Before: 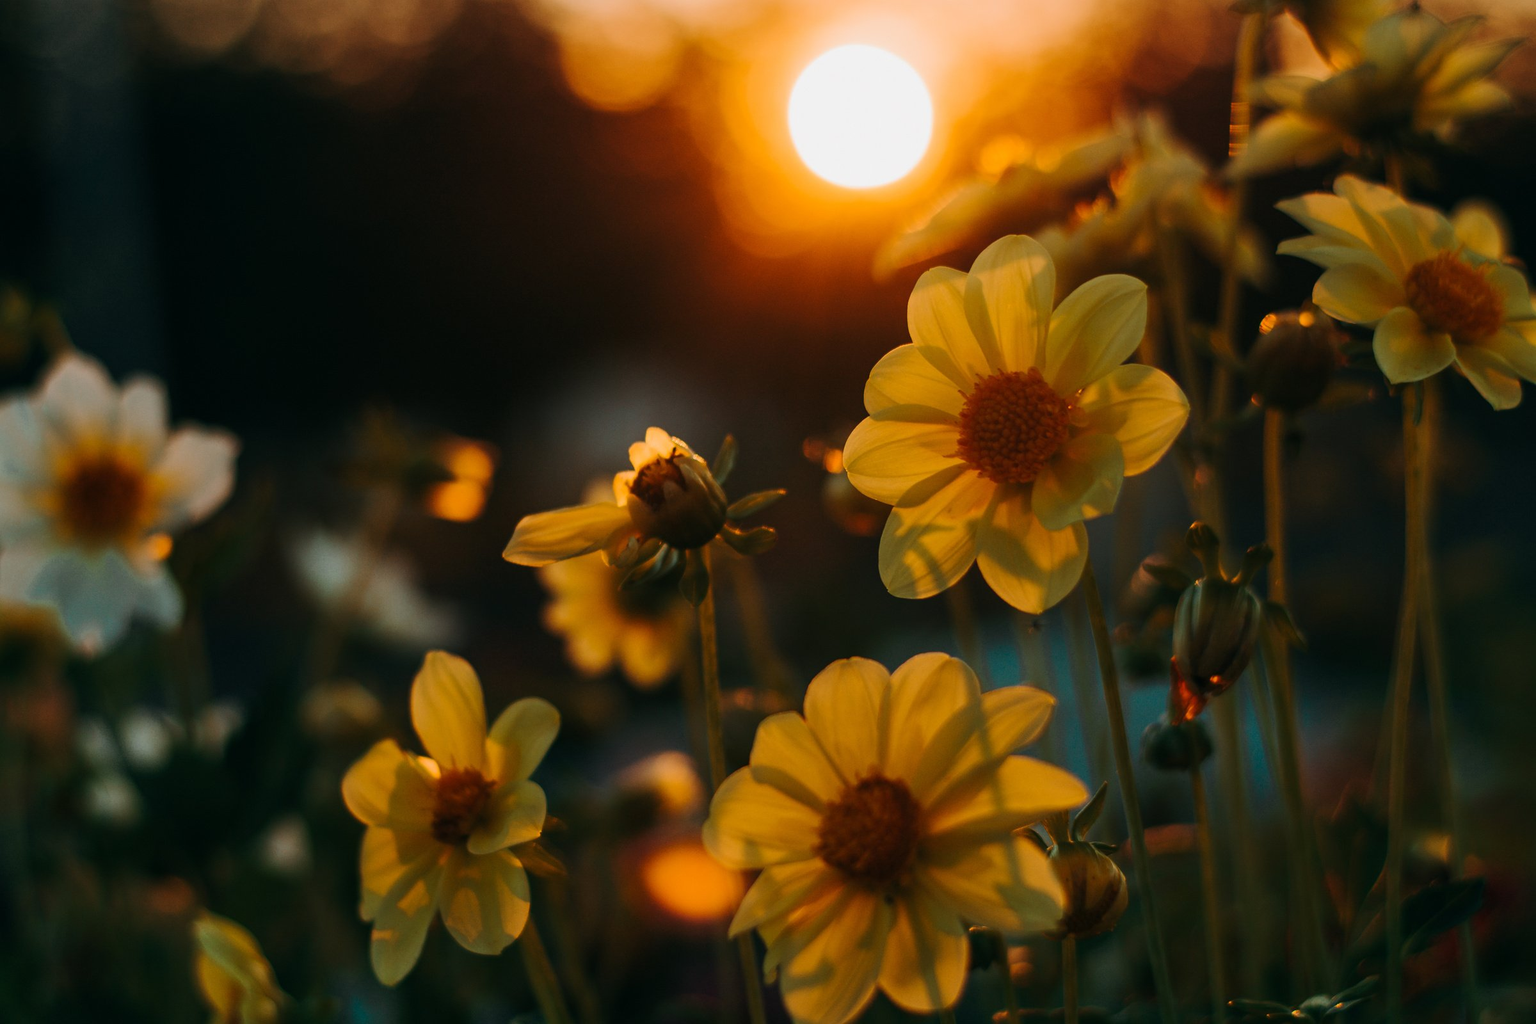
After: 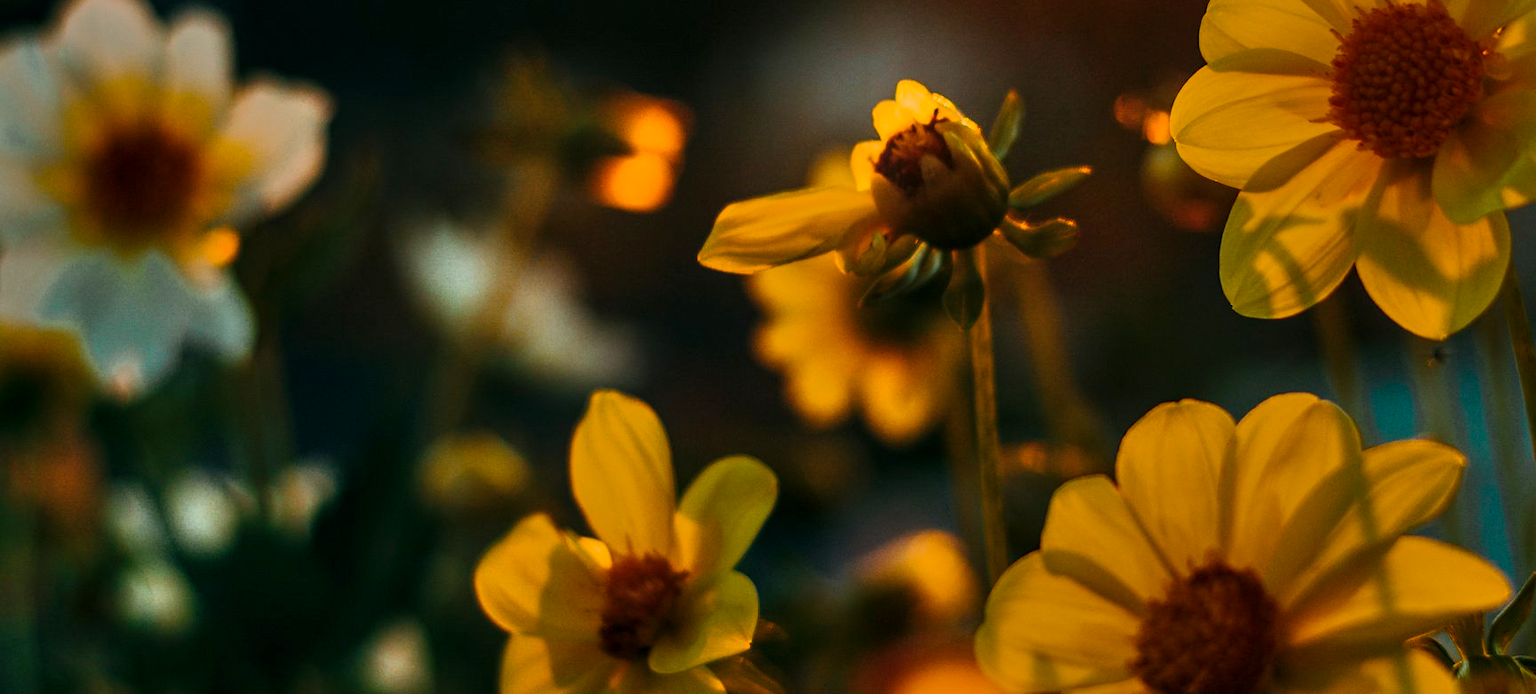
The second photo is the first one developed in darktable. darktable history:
exposure: exposure -0.434 EV, compensate highlight preservation false
local contrast: on, module defaults
crop: top 36.065%, right 27.948%, bottom 15.049%
color balance rgb: perceptual saturation grading › global saturation 36.104%, global vibrance 14.941%
shadows and highlights: soften with gaussian
